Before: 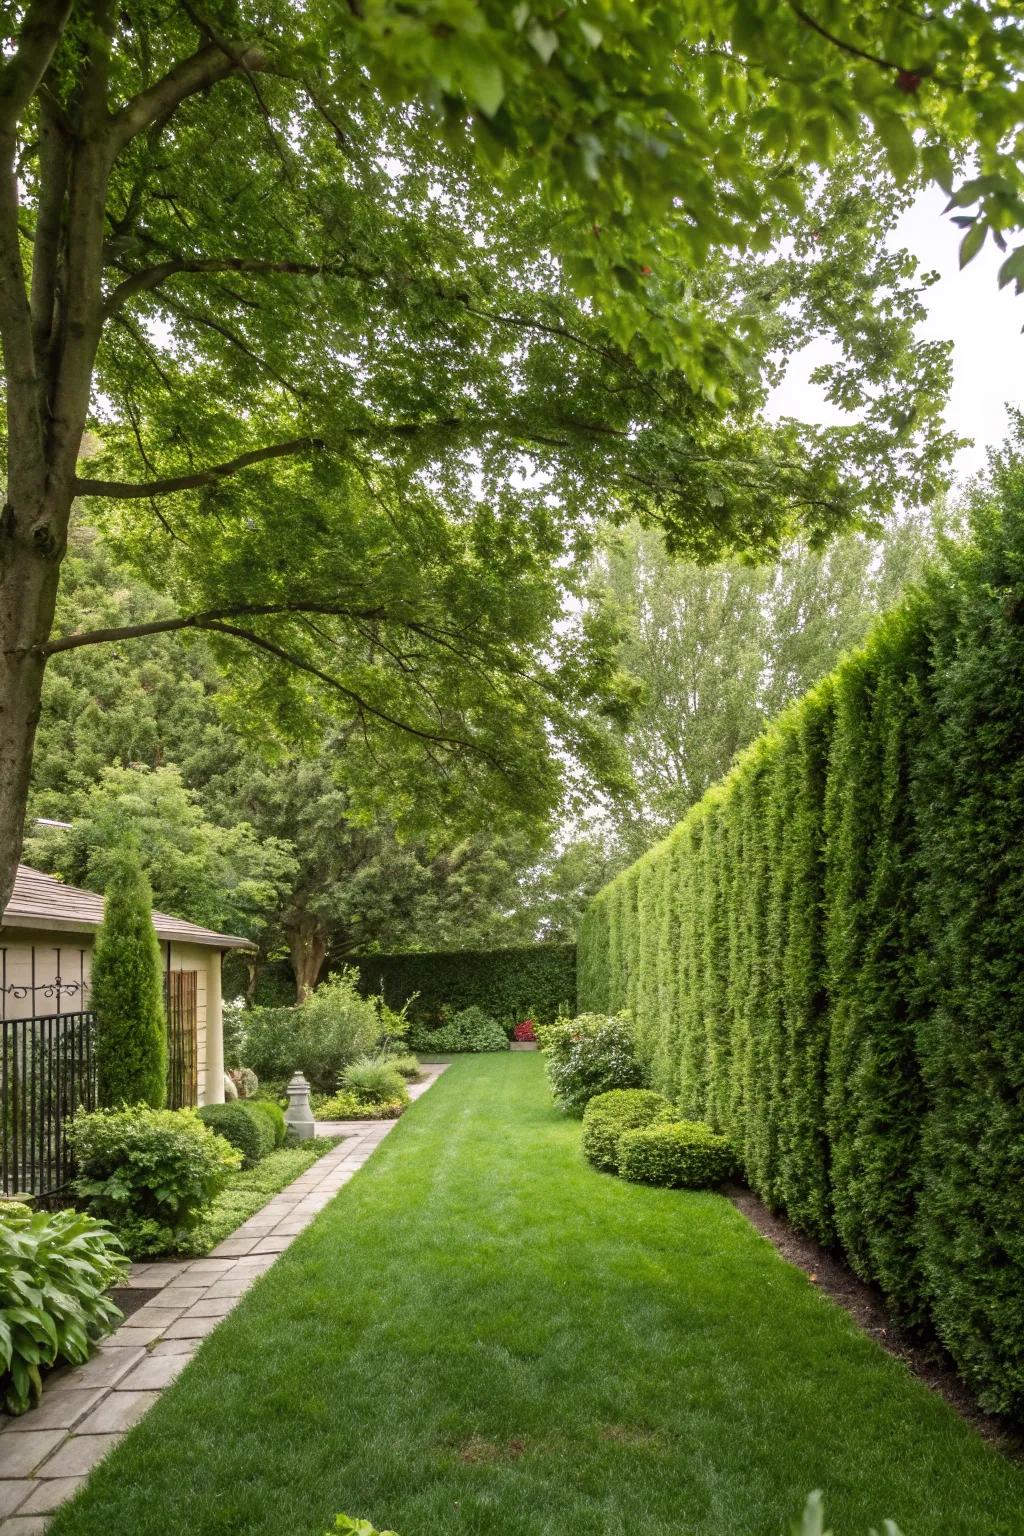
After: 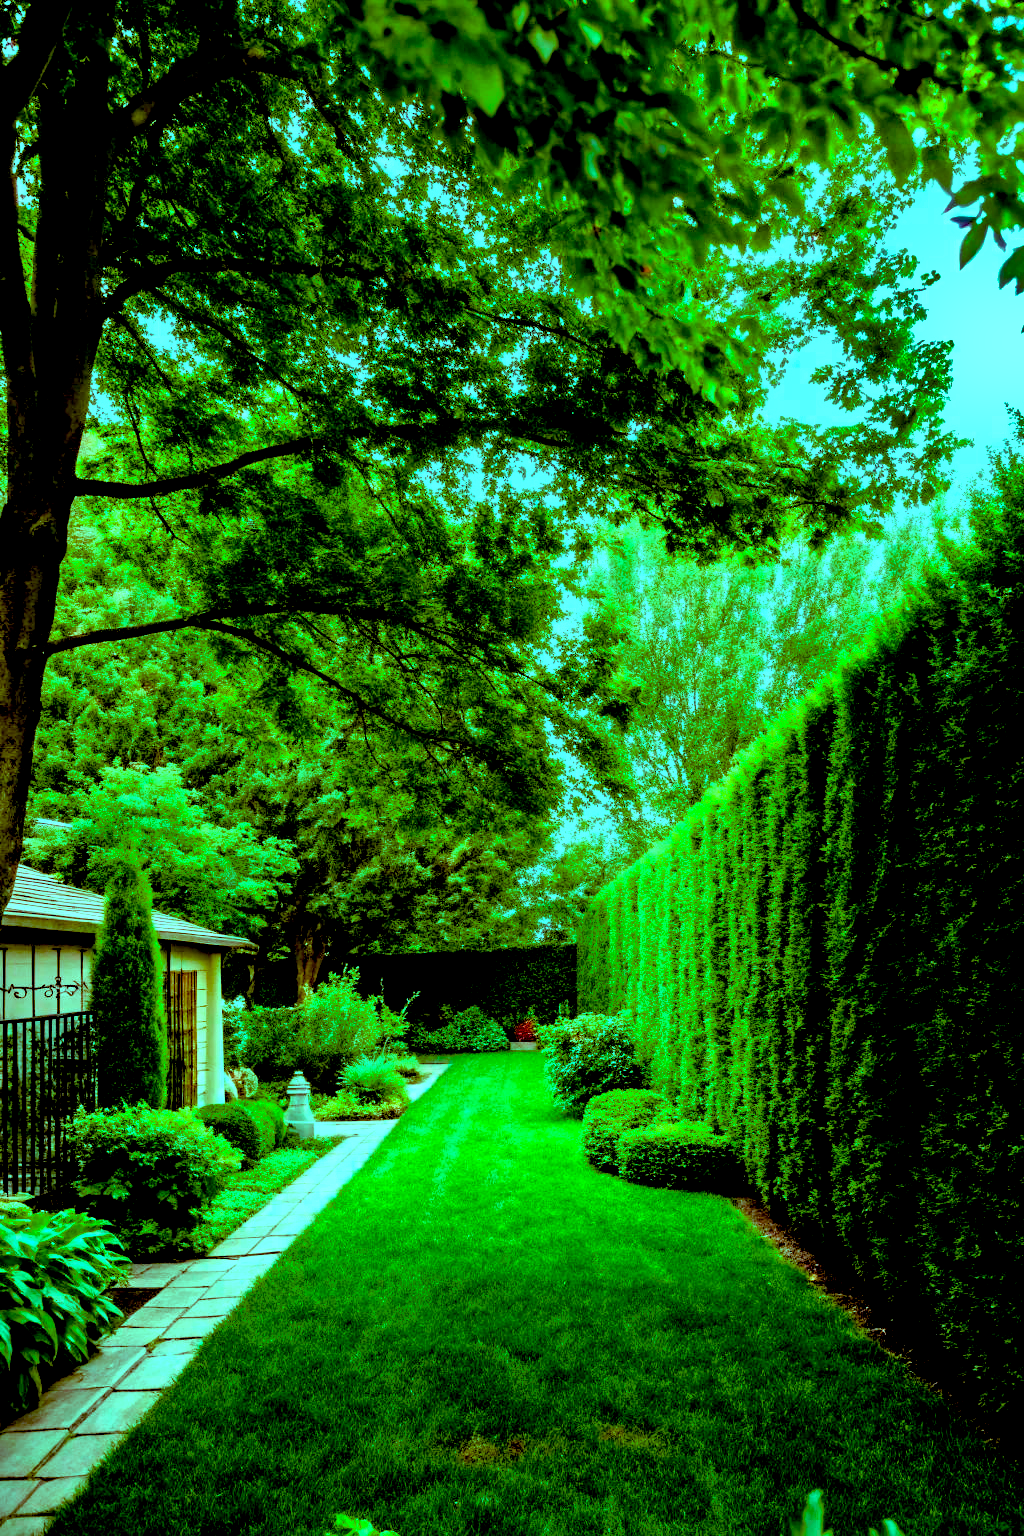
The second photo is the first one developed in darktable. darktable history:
color balance rgb: shadows lift › chroma 2.062%, shadows lift › hue 247.91°, highlights gain › luminance 19.734%, highlights gain › chroma 13.053%, highlights gain › hue 175.74°, perceptual saturation grading › global saturation 0.2%, perceptual saturation grading › mid-tones 6.345%, perceptual saturation grading › shadows 71.975%, perceptual brilliance grading › global brilliance 11.285%
shadows and highlights: shadows 25.56, highlights -47.94, soften with gaussian
tone equalizer: edges refinement/feathering 500, mask exposure compensation -1.57 EV, preserve details no
exposure: black level correction 0.058, compensate highlight preservation false
